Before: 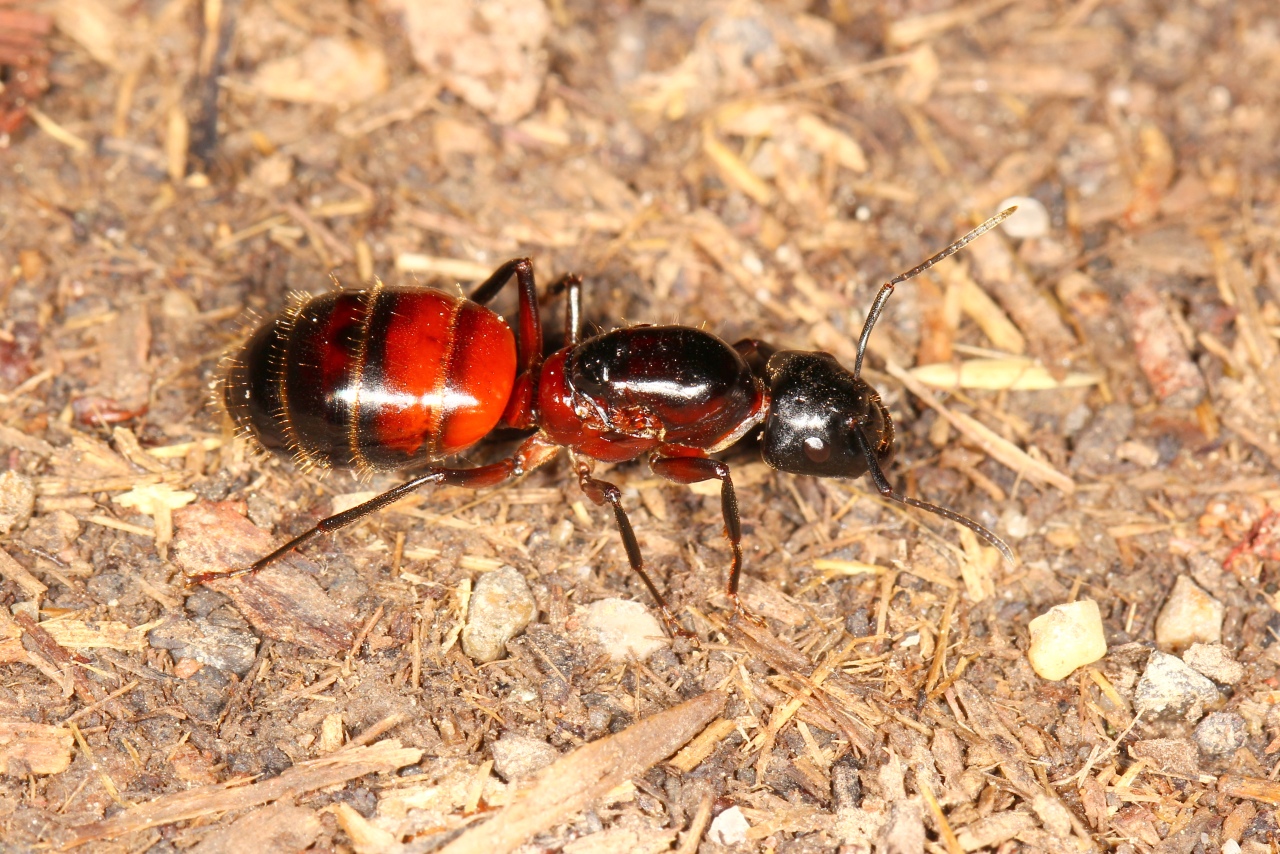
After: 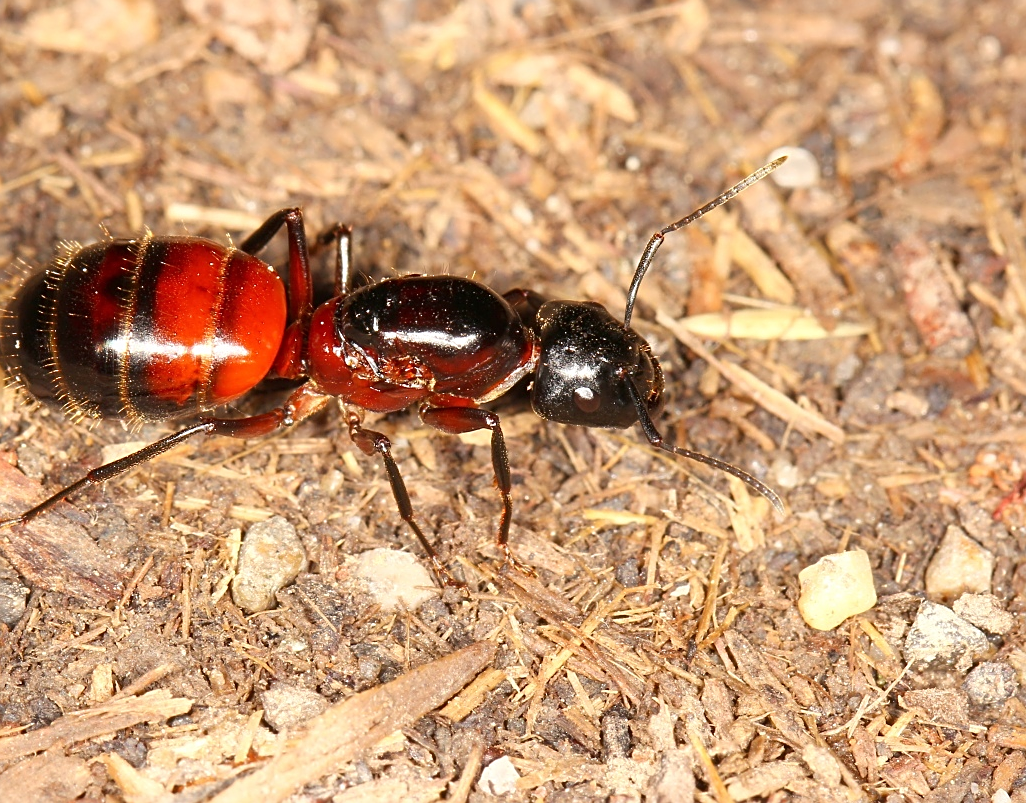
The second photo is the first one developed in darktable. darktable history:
sharpen: on, module defaults
crop and rotate: left 17.988%, top 5.957%, right 1.804%
